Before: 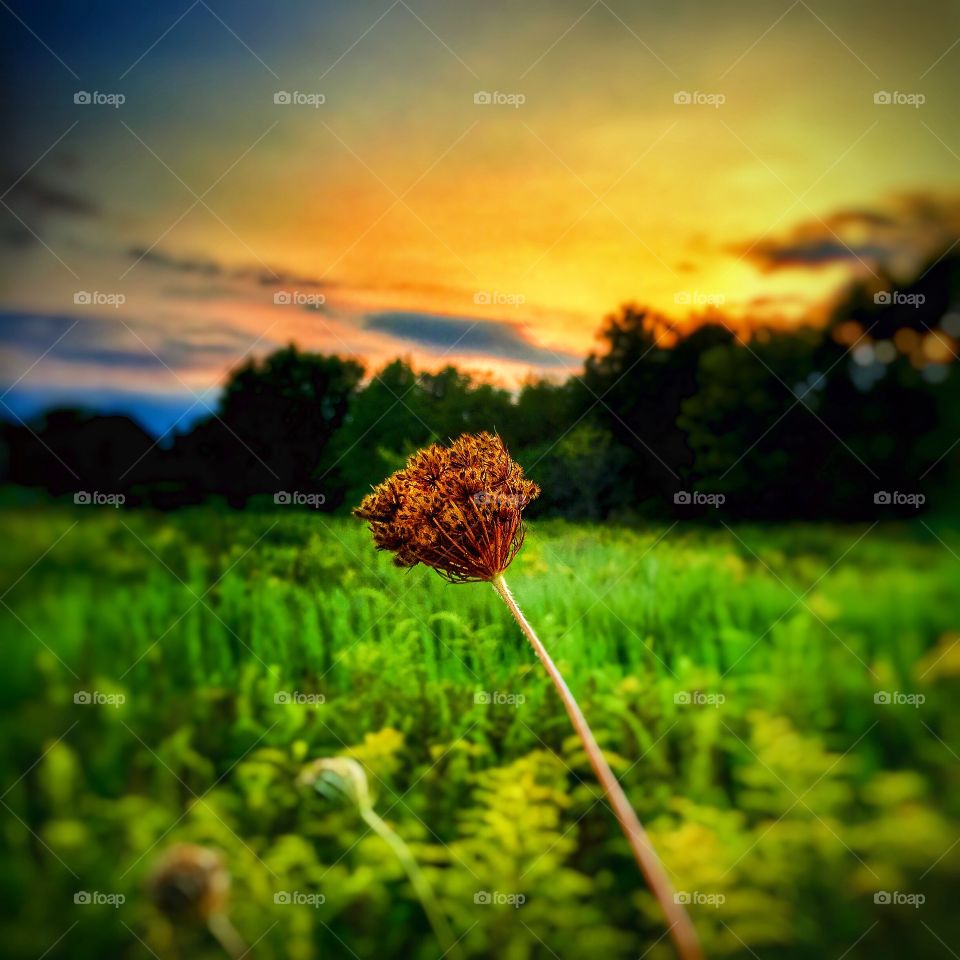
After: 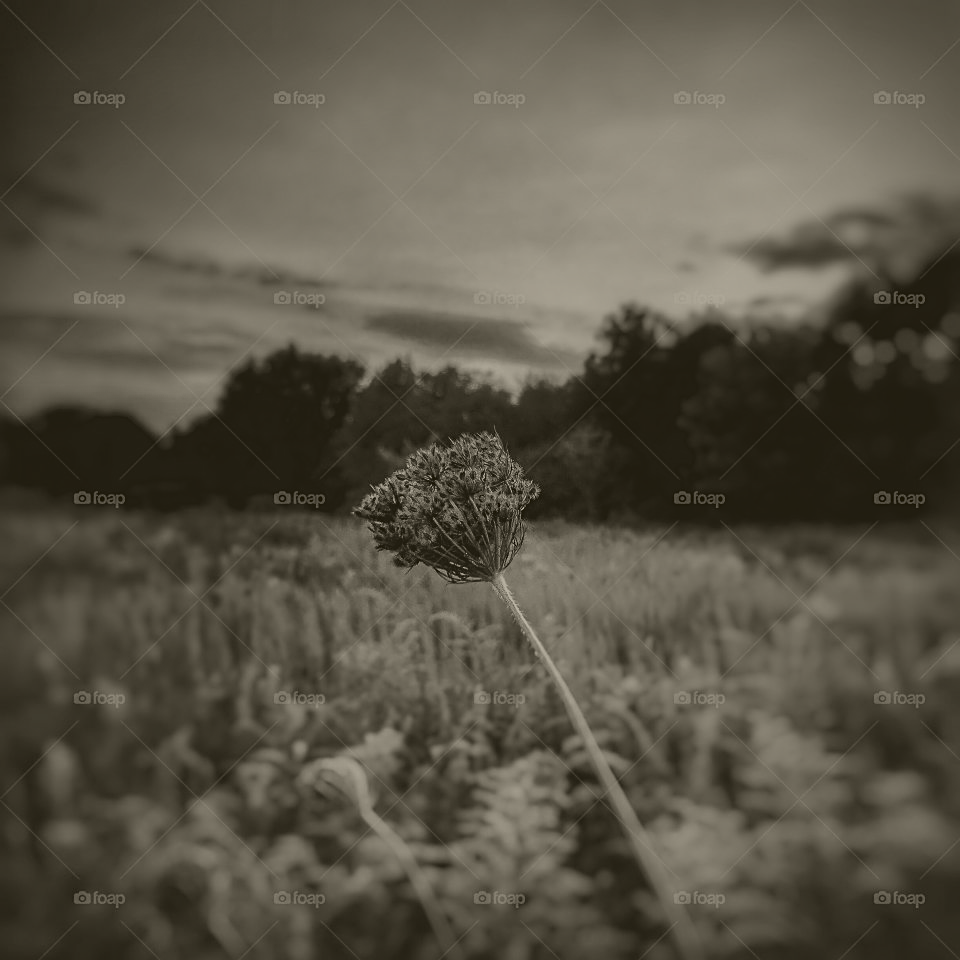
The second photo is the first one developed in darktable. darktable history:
color zones: curves: ch0 [(0, 0.466) (0.128, 0.466) (0.25, 0.5) (0.375, 0.456) (0.5, 0.5) (0.625, 0.5) (0.737, 0.652) (0.875, 0.5)]; ch1 [(0, 0.603) (0.125, 0.618) (0.261, 0.348) (0.372, 0.353) (0.497, 0.363) (0.611, 0.45) (0.731, 0.427) (0.875, 0.518) (0.998, 0.652)]; ch2 [(0, 0.559) (0.125, 0.451) (0.253, 0.564) (0.37, 0.578) (0.5, 0.466) (0.625, 0.471) (0.731, 0.471) (0.88, 0.485)]
sharpen: on, module defaults
colorize: hue 41.44°, saturation 22%, source mix 60%, lightness 10.61%
